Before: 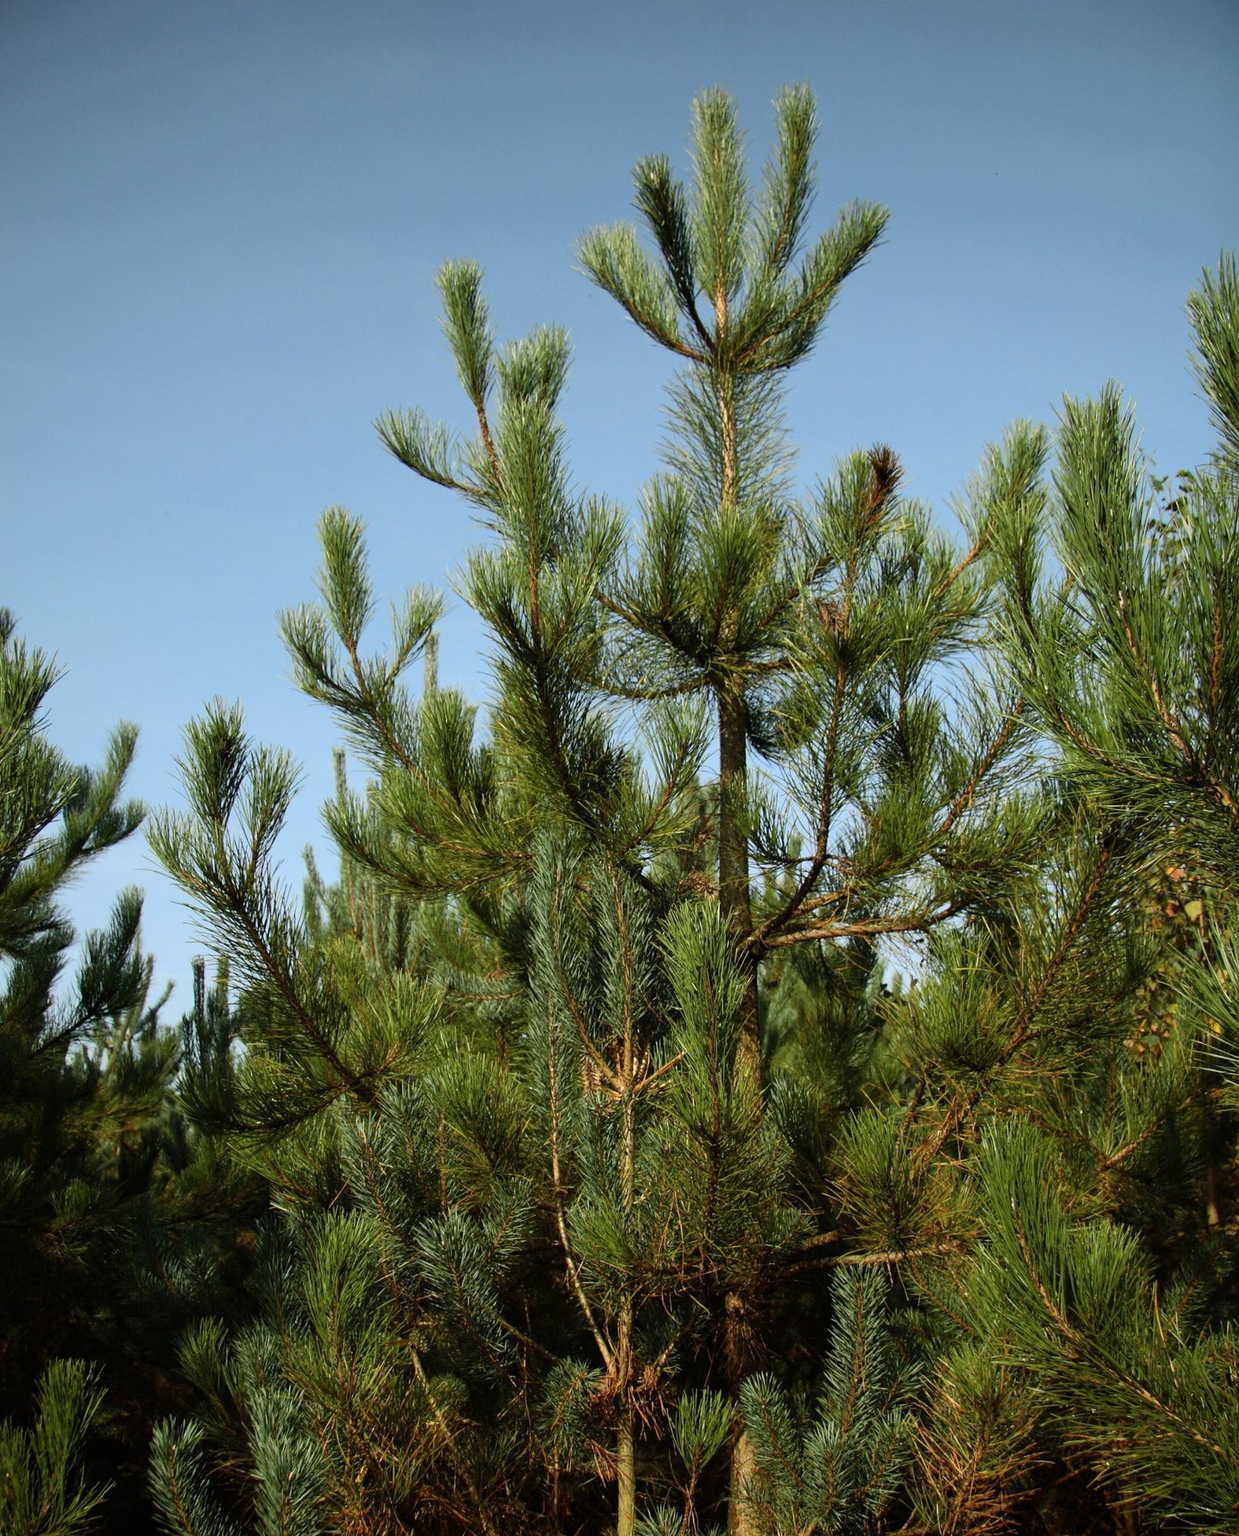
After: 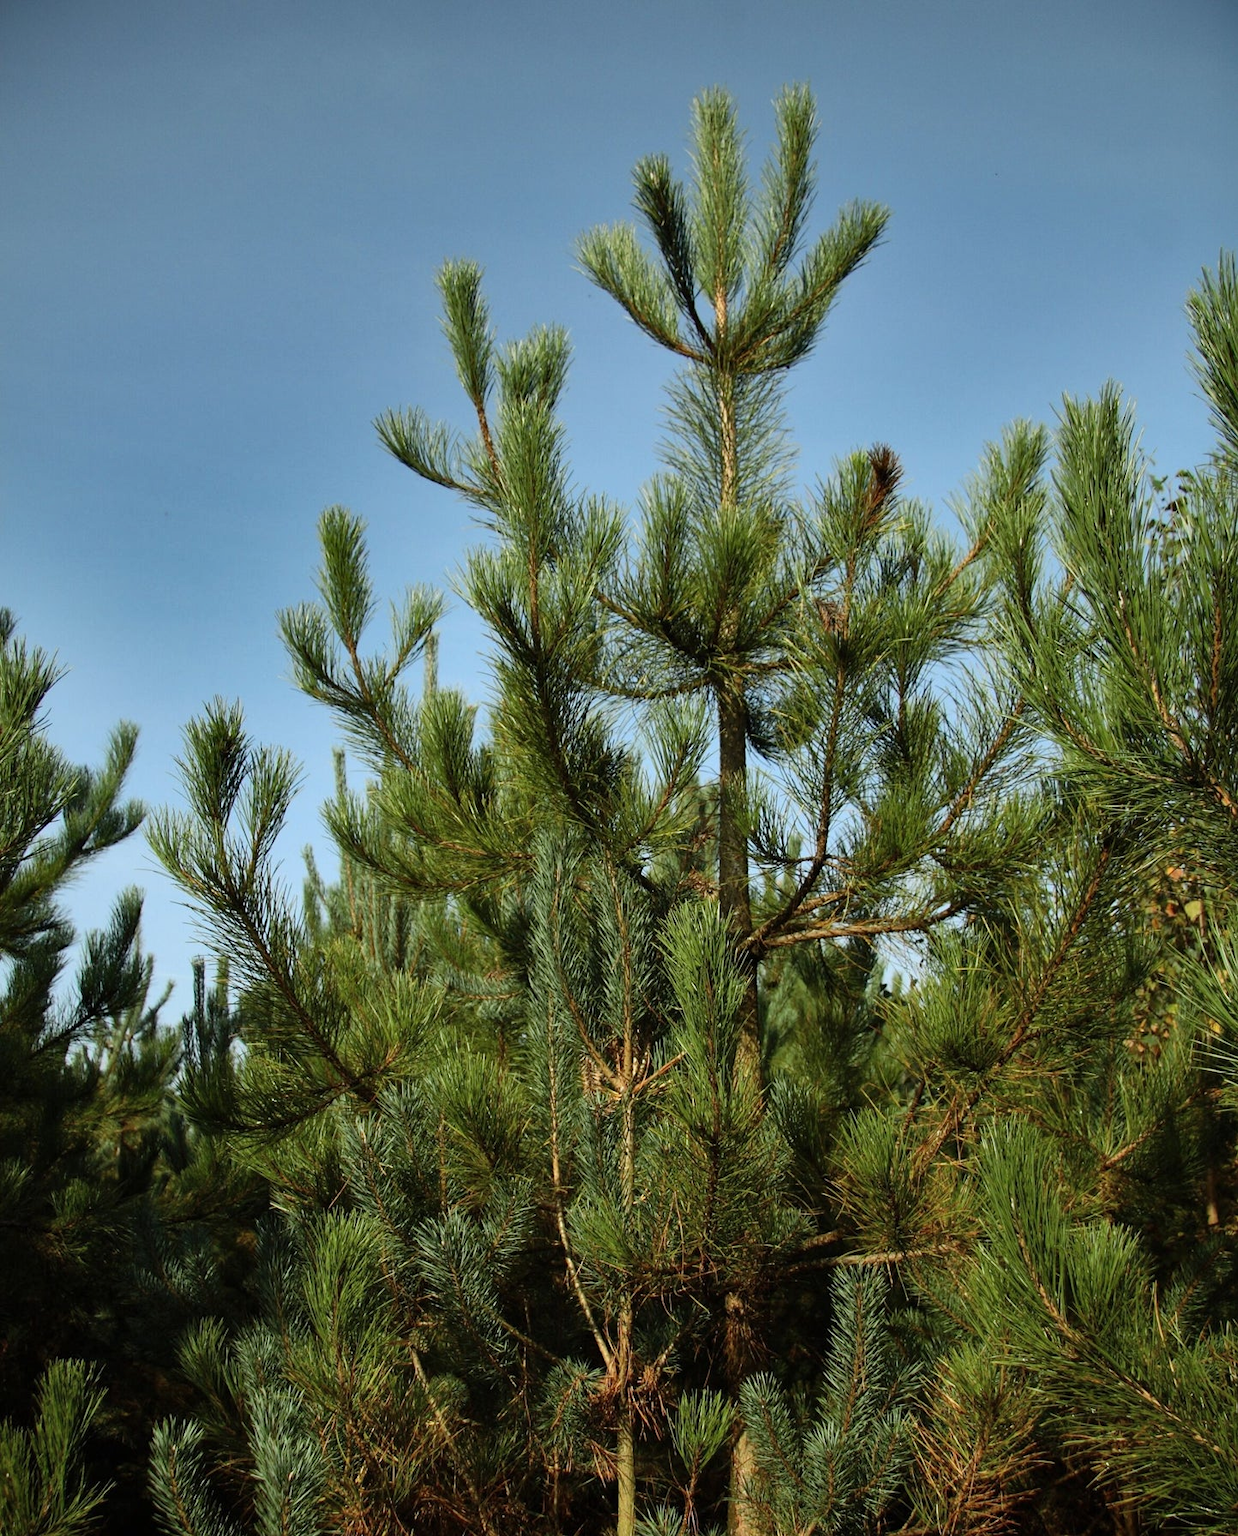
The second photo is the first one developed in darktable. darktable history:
shadows and highlights: shadows 24.5, highlights -78.15, soften with gaussian
white balance: red 0.978, blue 0.999
